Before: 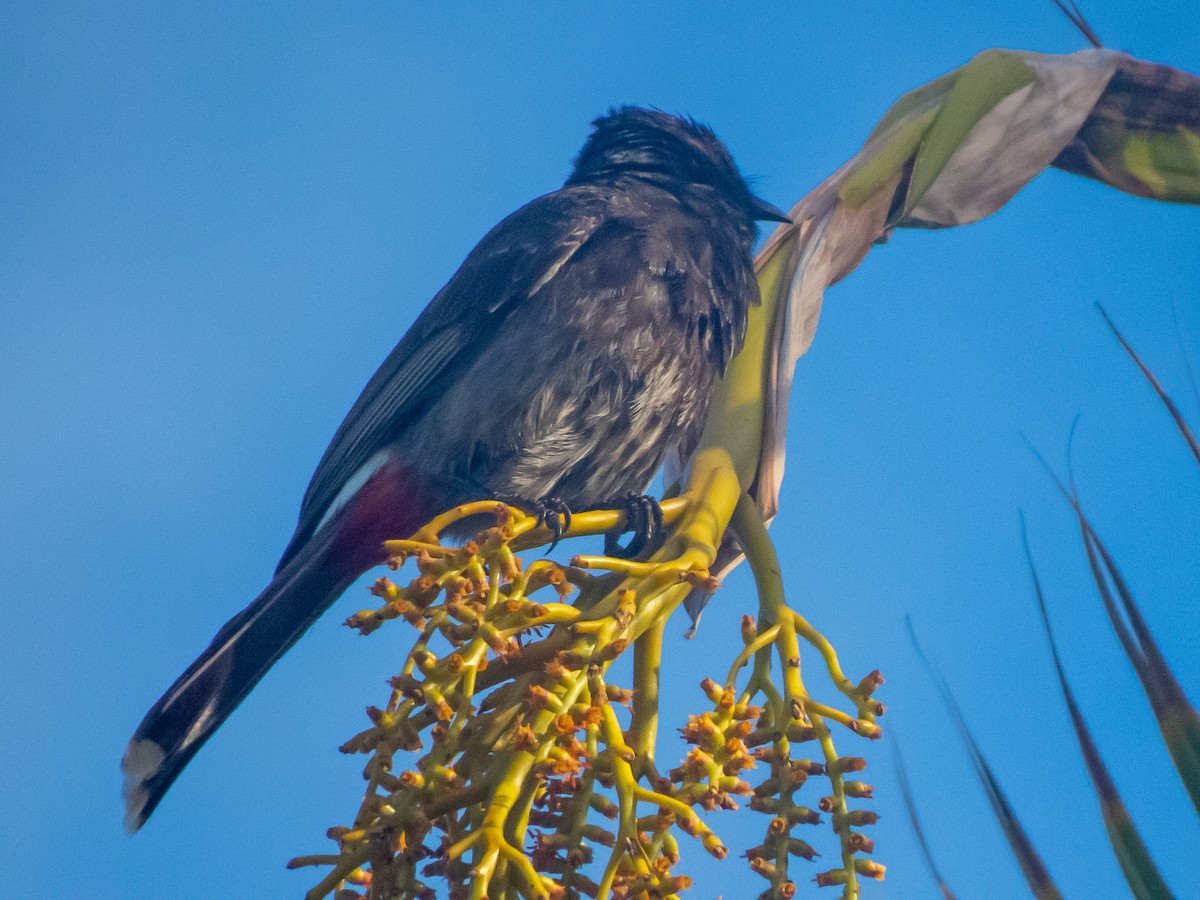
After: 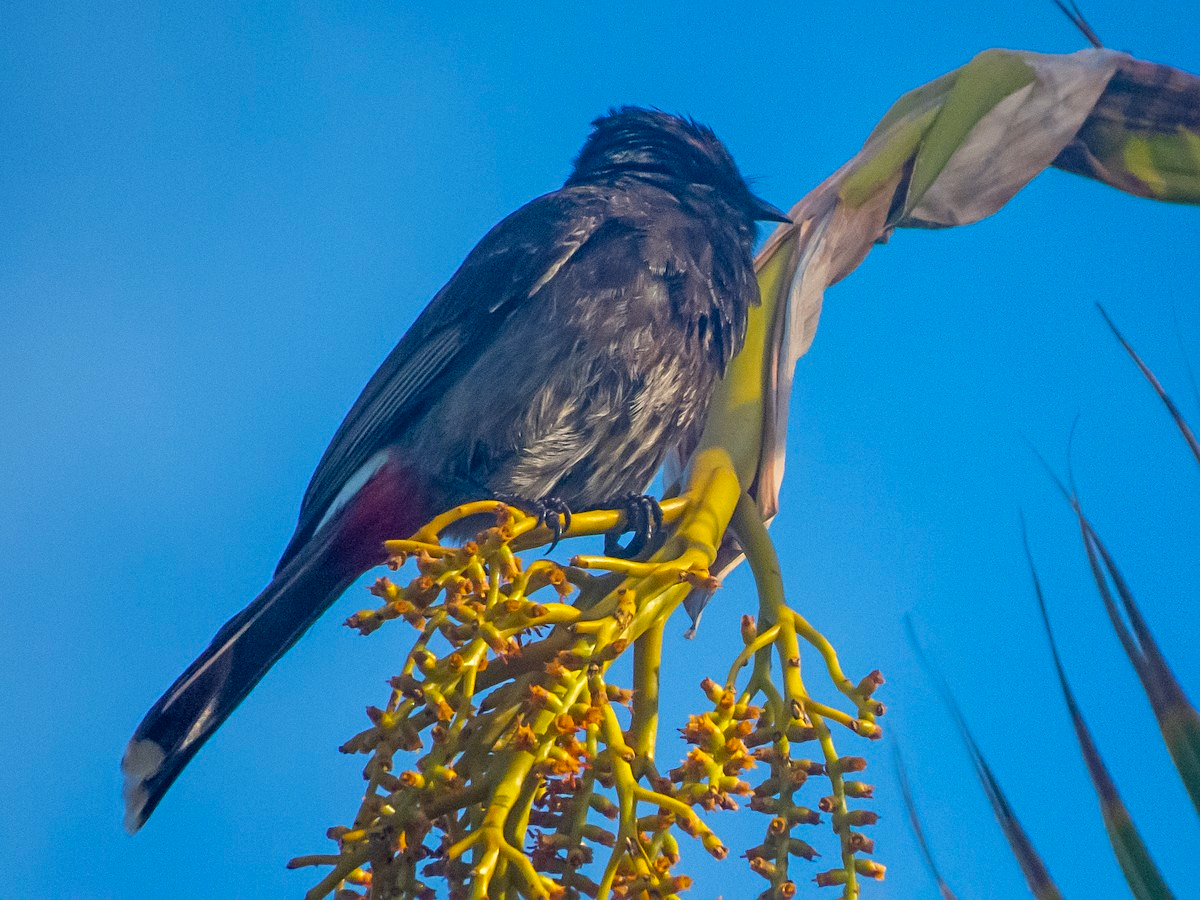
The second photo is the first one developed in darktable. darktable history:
sharpen: radius 2.529, amount 0.323
color balance rgb: perceptual saturation grading › global saturation 20%, global vibrance 10%
